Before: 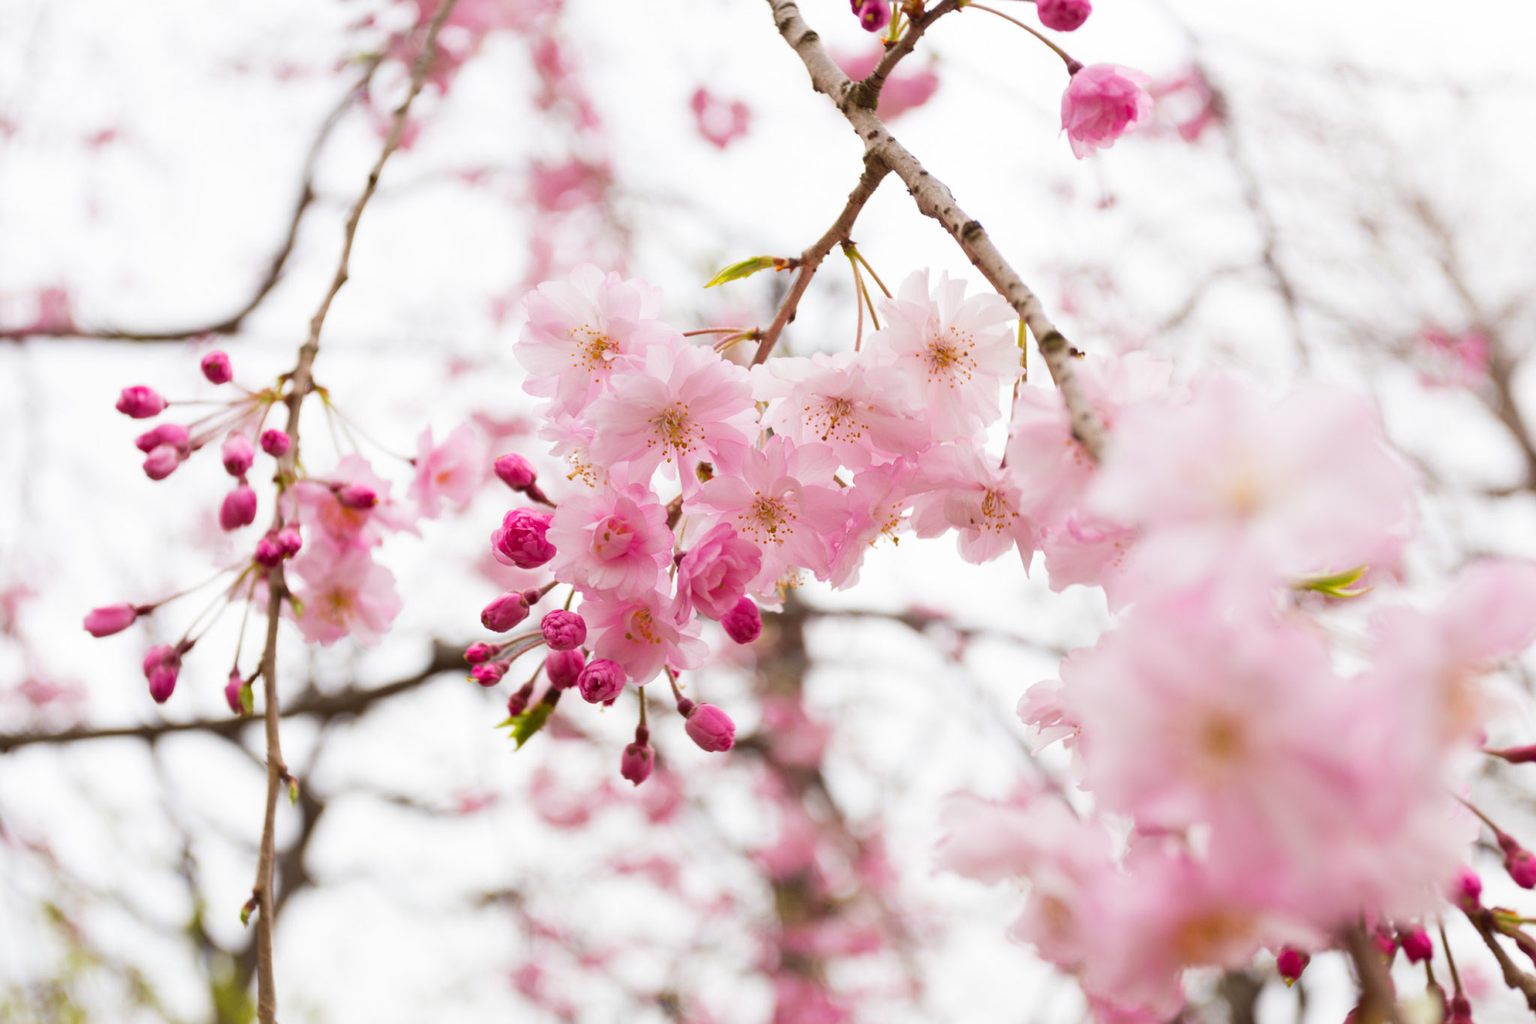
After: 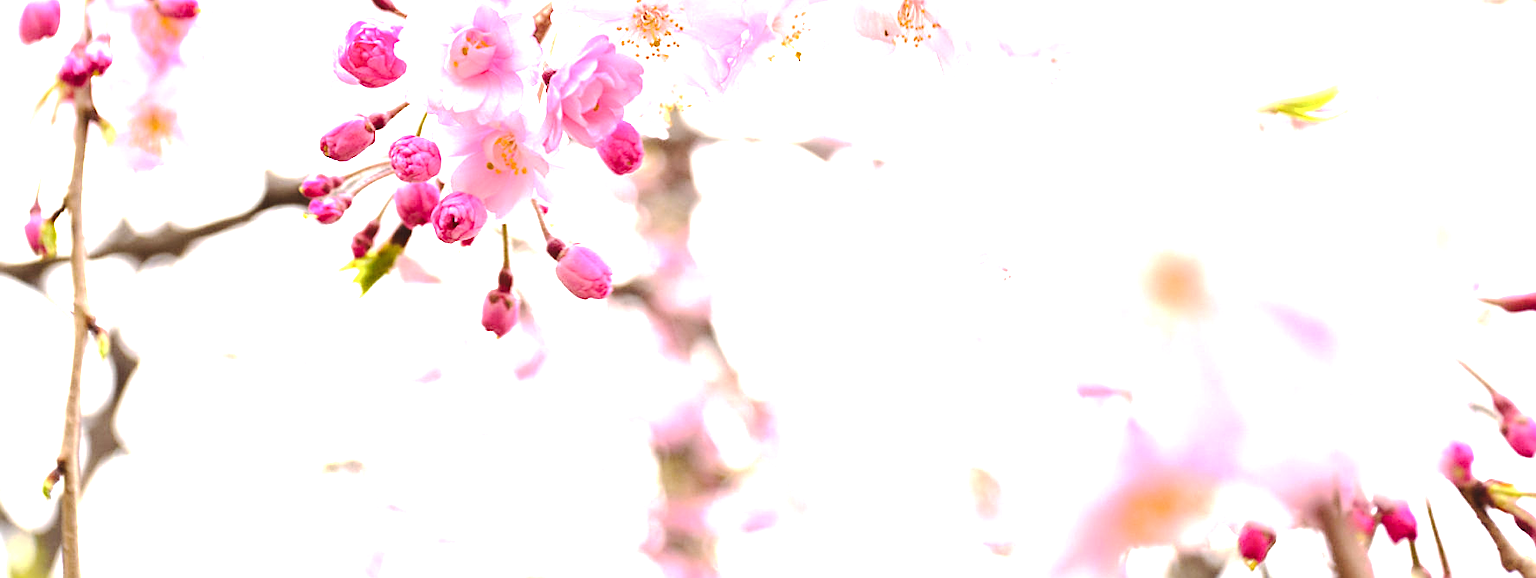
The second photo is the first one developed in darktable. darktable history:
crop and rotate: left 13.306%, top 48.129%, bottom 2.928%
sharpen: on, module defaults
tone equalizer: -8 EV -0.75 EV, -7 EV -0.7 EV, -6 EV -0.6 EV, -5 EV -0.4 EV, -3 EV 0.4 EV, -2 EV 0.6 EV, -1 EV 0.7 EV, +0 EV 0.75 EV, edges refinement/feathering 500, mask exposure compensation -1.57 EV, preserve details no
tone curve: curves: ch0 [(0, 0) (0.003, 0.054) (0.011, 0.058) (0.025, 0.069) (0.044, 0.087) (0.069, 0.1) (0.1, 0.123) (0.136, 0.152) (0.177, 0.183) (0.224, 0.234) (0.277, 0.291) (0.335, 0.367) (0.399, 0.441) (0.468, 0.524) (0.543, 0.6) (0.623, 0.673) (0.709, 0.744) (0.801, 0.812) (0.898, 0.89) (1, 1)], preserve colors none
exposure: black level correction 0, exposure 1.1 EV, compensate exposure bias true, compensate highlight preservation false
